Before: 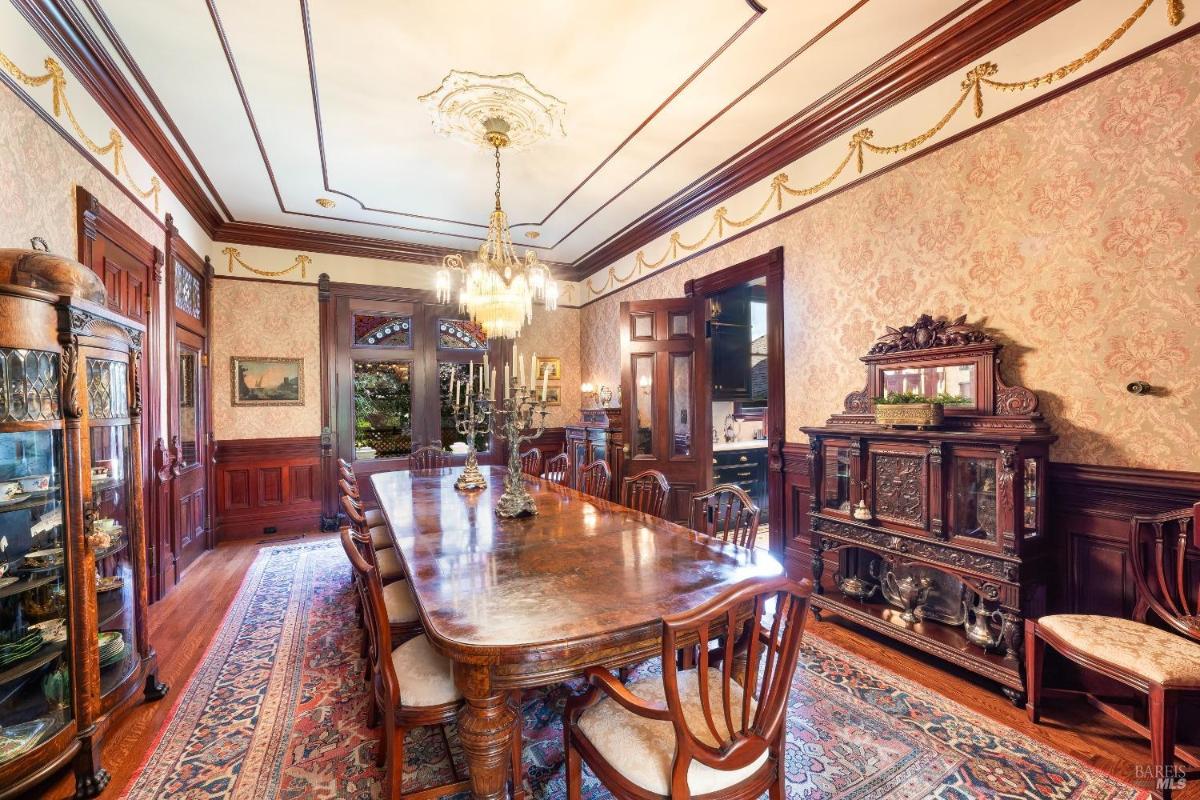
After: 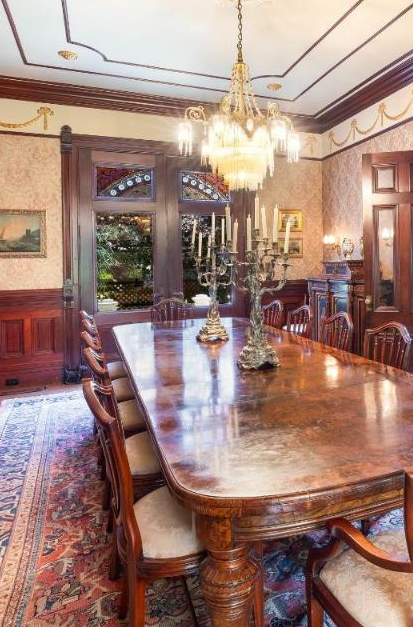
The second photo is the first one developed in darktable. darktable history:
crop and rotate: left 21.517%, top 18.605%, right 44.013%, bottom 2.998%
